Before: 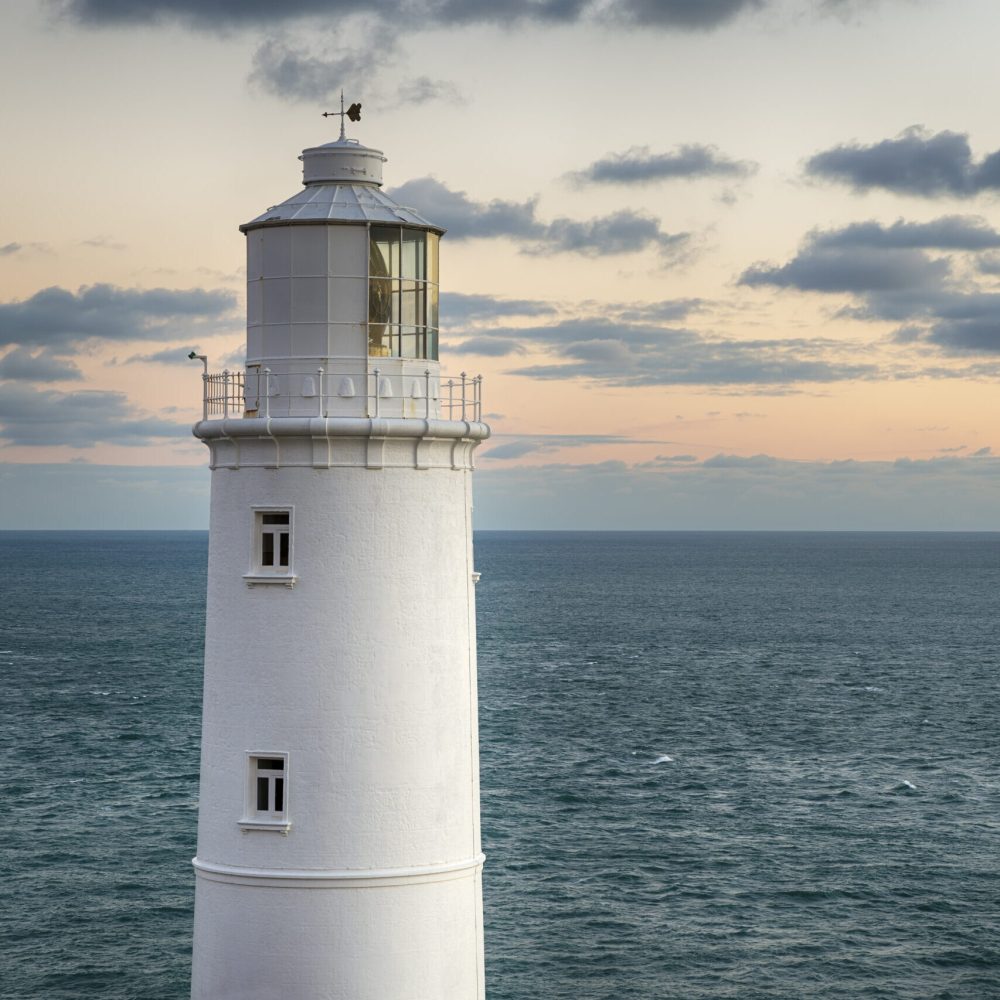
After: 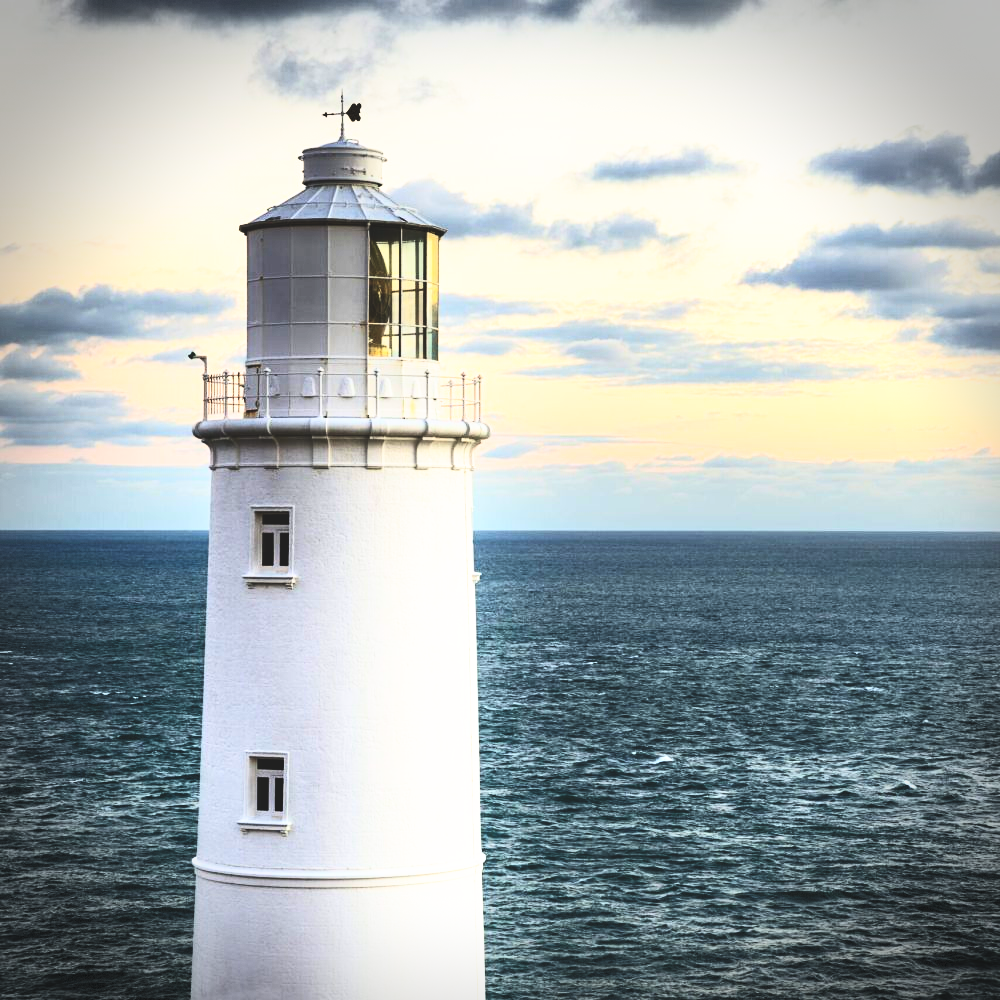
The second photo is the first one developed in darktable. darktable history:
vignetting: dithering 8-bit output, unbound false
contrast brightness saturation: contrast 0.4, brightness 0.05, saturation 0.25
base curve: curves: ch0 [(0, 0.036) (0.007, 0.037) (0.604, 0.887) (1, 1)], preserve colors none
